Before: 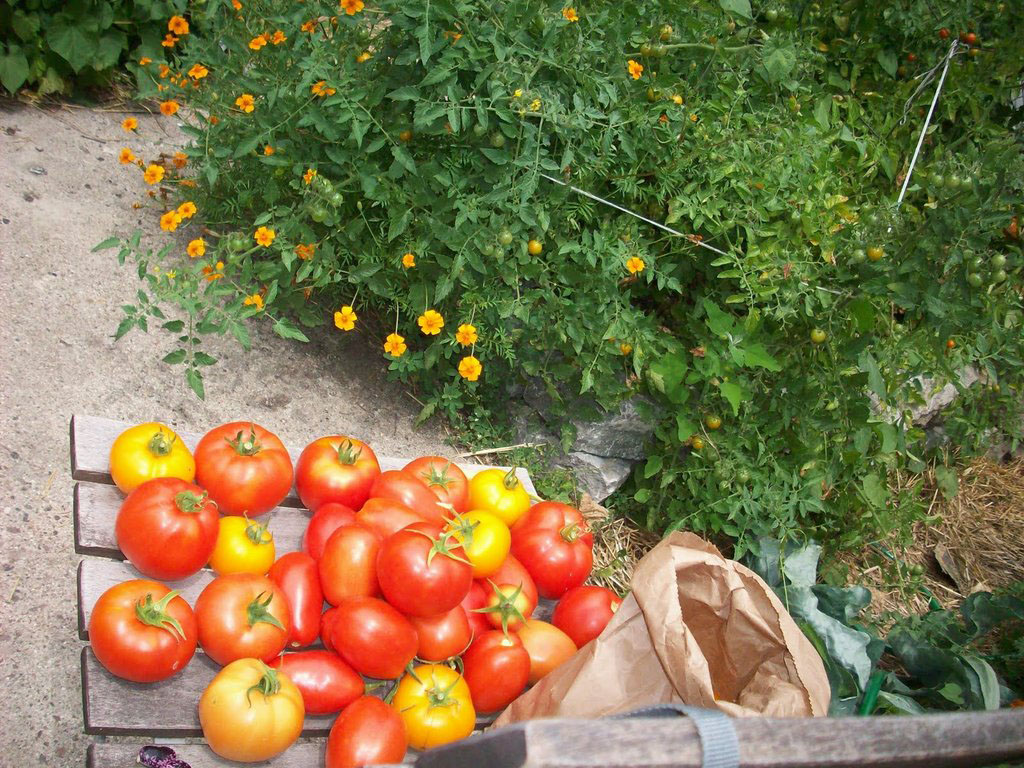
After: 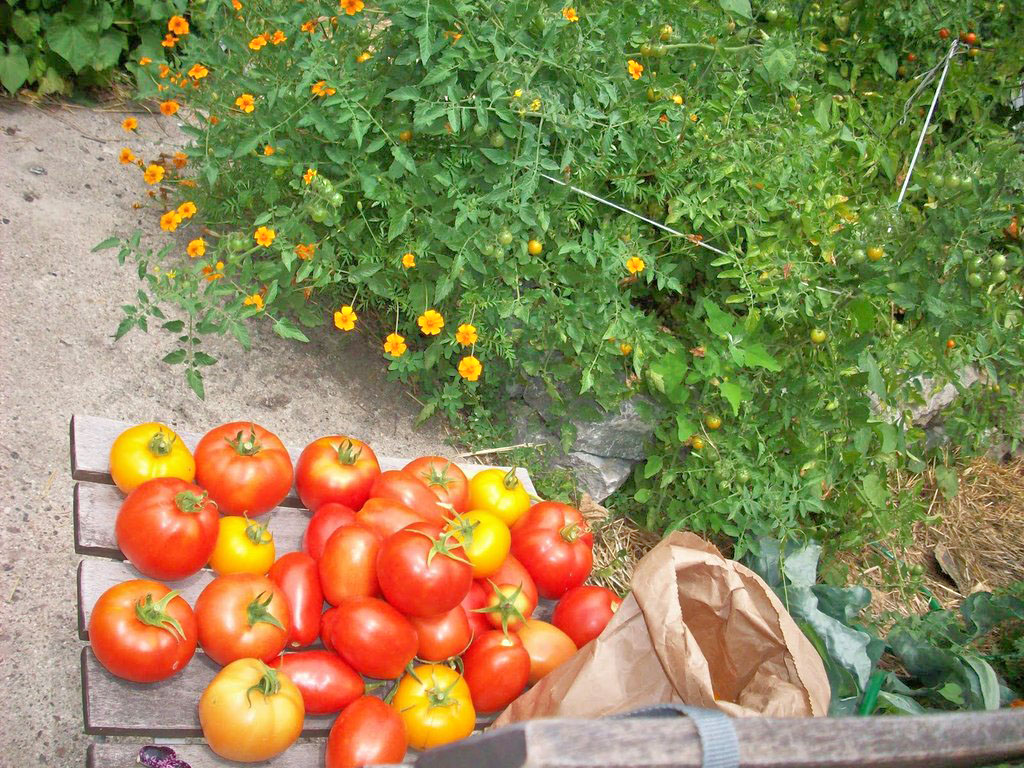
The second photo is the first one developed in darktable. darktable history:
tone equalizer: -7 EV 0.152 EV, -6 EV 0.599 EV, -5 EV 1.18 EV, -4 EV 1.35 EV, -3 EV 1.14 EV, -2 EV 0.6 EV, -1 EV 0.148 EV
